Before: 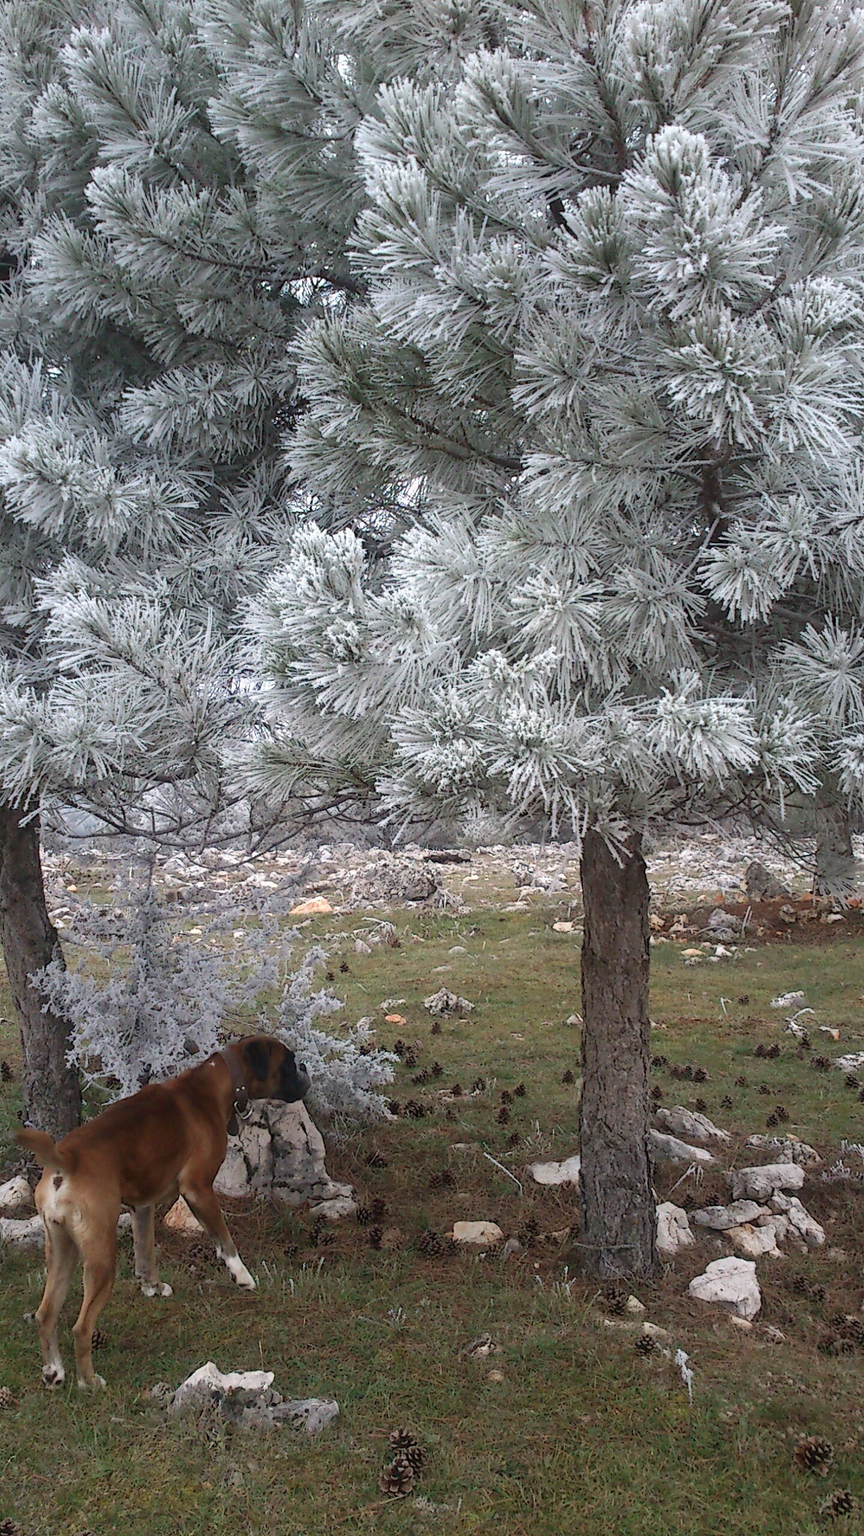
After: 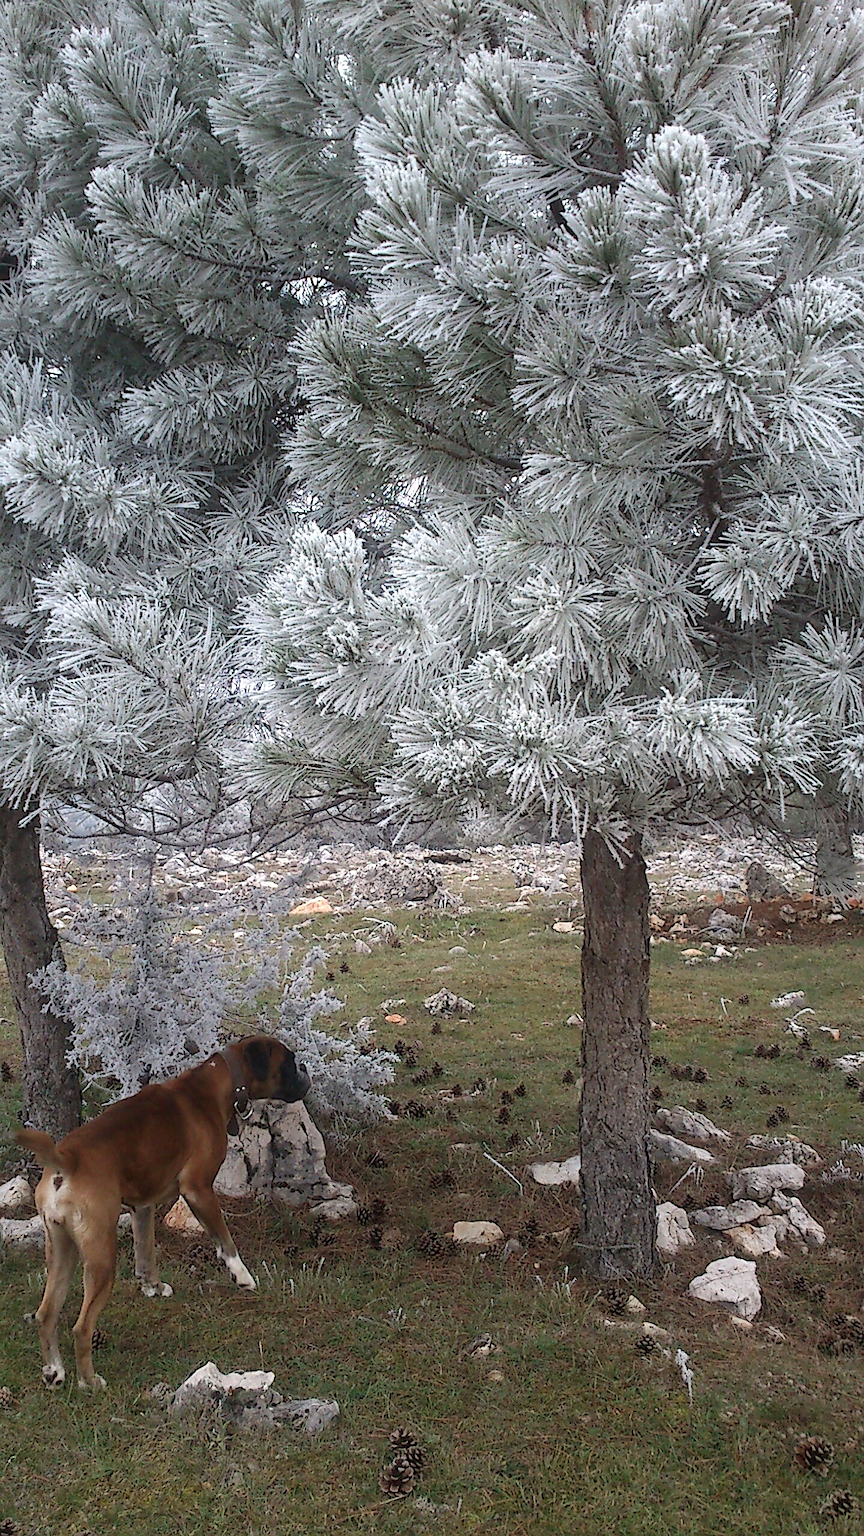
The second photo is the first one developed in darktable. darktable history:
bloom: size 13.65%, threshold 98.39%, strength 4.82%
sharpen: on, module defaults
